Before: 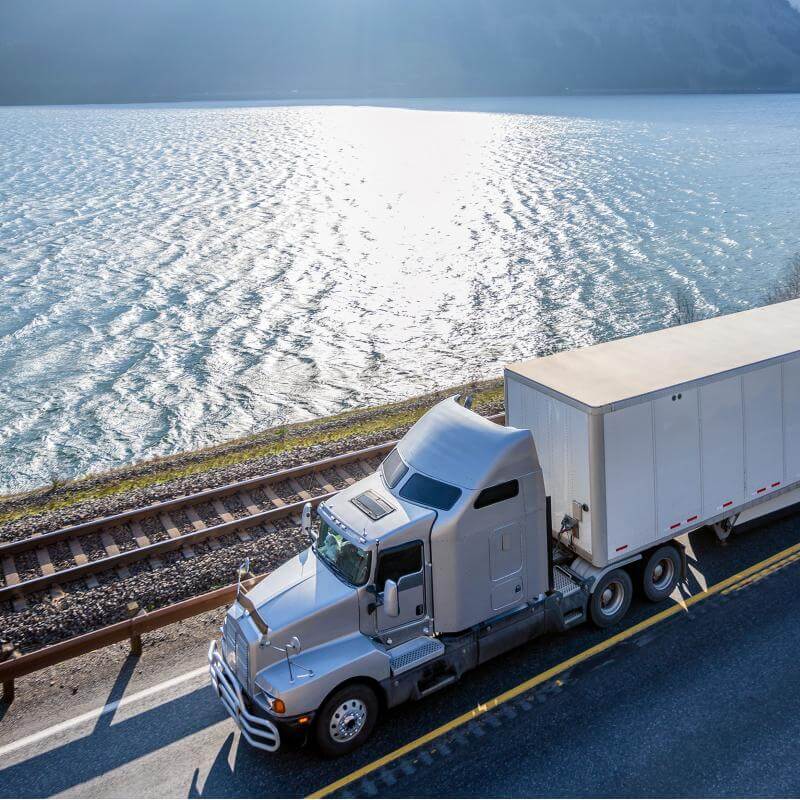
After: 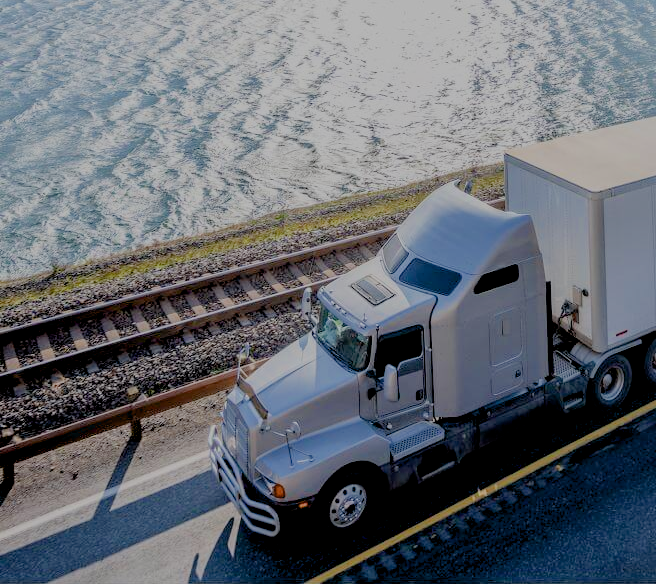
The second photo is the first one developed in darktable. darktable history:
crop: top 26.979%, right 17.979%
filmic rgb: black relative exposure -7.04 EV, white relative exposure 6.01 EV, threshold 2.95 EV, target black luminance 0%, hardness 2.73, latitude 61.56%, contrast 0.692, highlights saturation mix 11.01%, shadows ↔ highlights balance -0.117%, enable highlight reconstruction true
exposure: black level correction 0.011, compensate highlight preservation false
